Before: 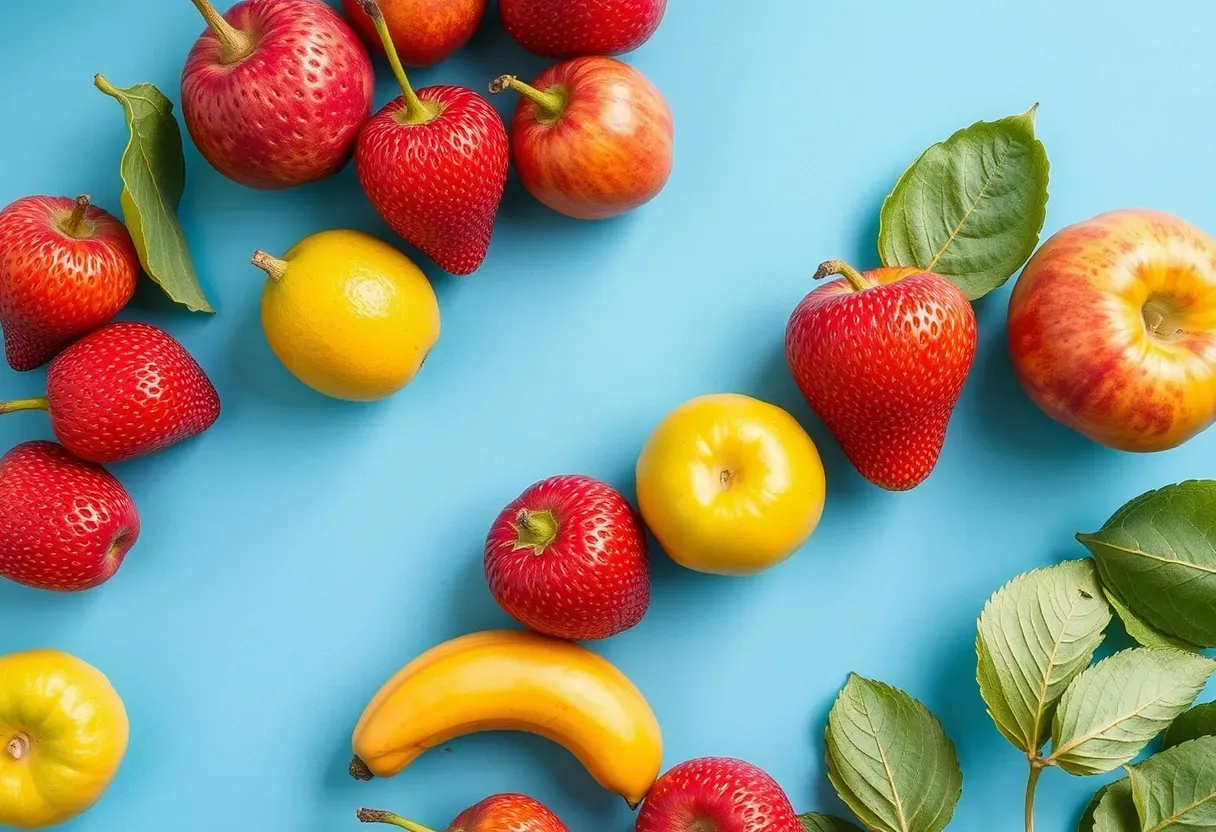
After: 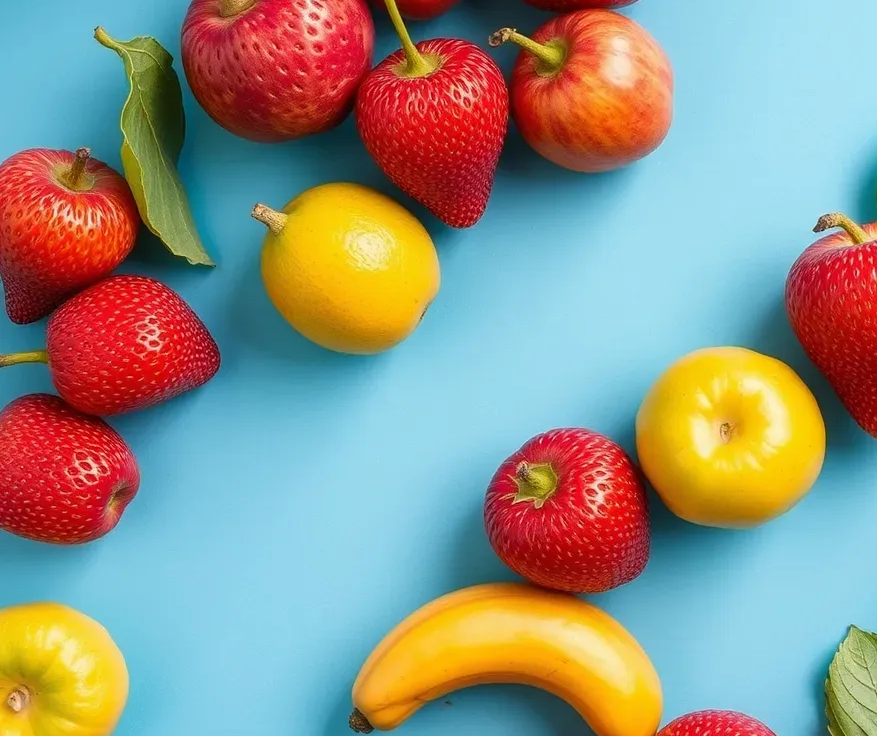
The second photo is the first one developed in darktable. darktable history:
crop: top 5.769%, right 27.869%, bottom 5.729%
